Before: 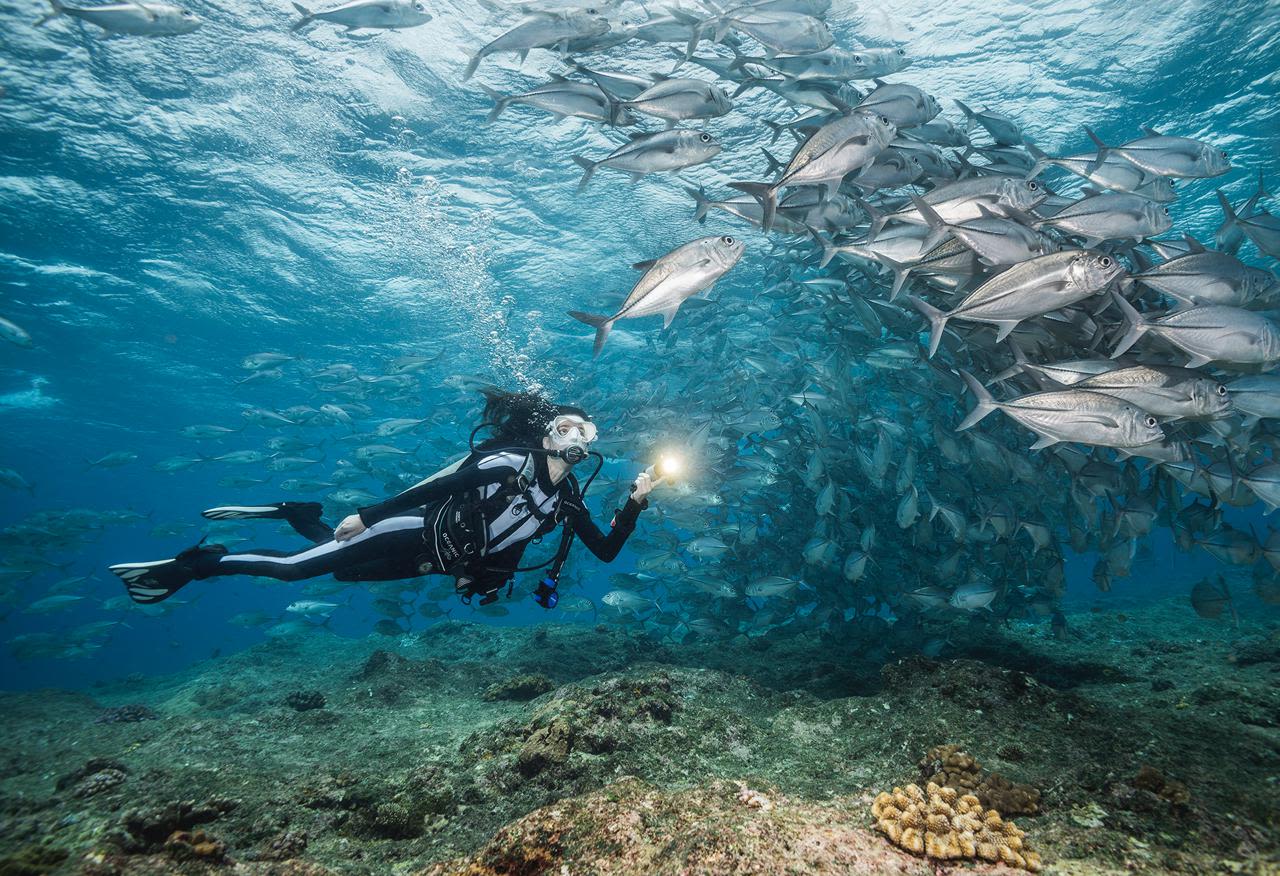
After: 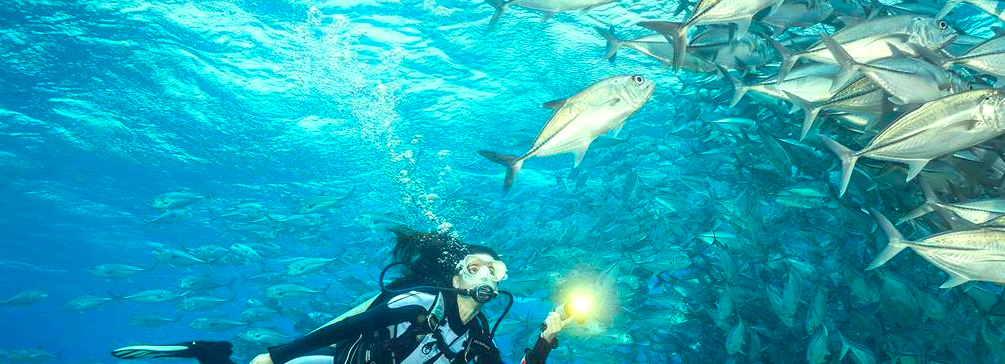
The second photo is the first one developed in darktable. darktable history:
exposure: exposure 0.566 EV, compensate highlight preservation false
crop: left 7.036%, top 18.398%, right 14.379%, bottom 40.043%
bloom: size 9%, threshold 100%, strength 7%
color correction: highlights a* -10.77, highlights b* 9.8, saturation 1.72
